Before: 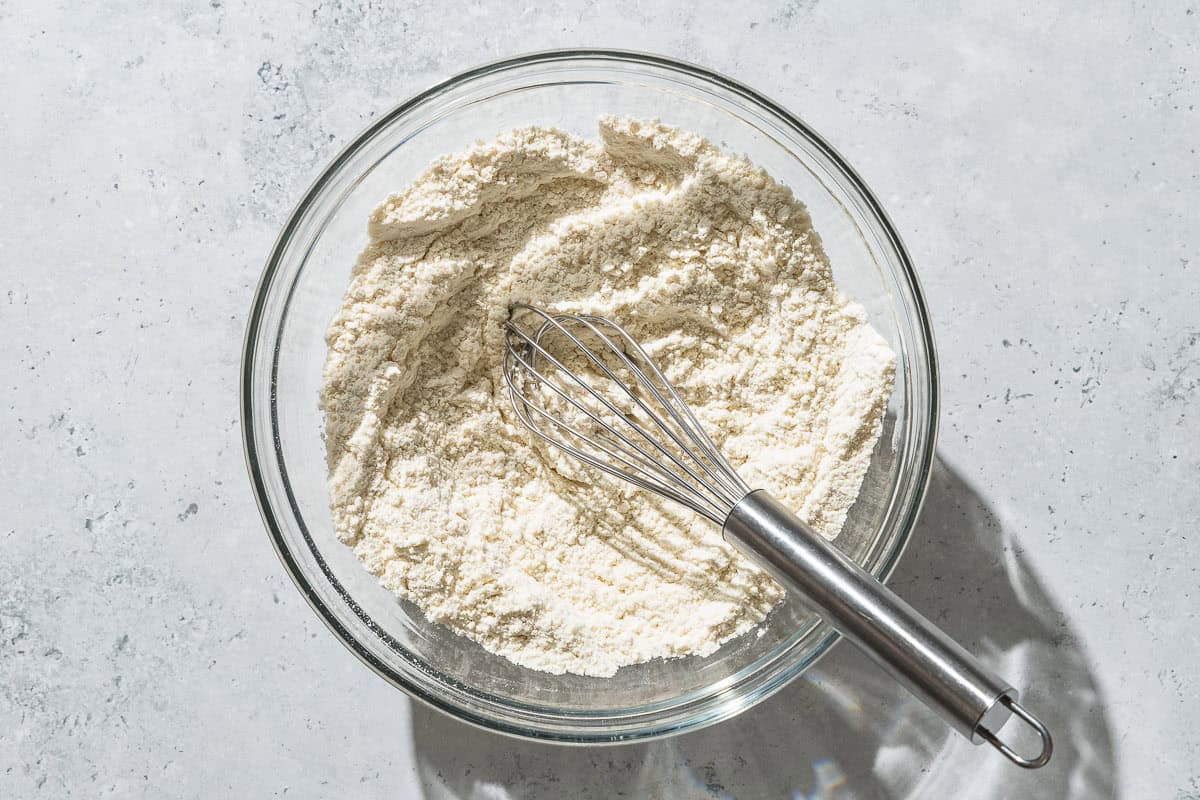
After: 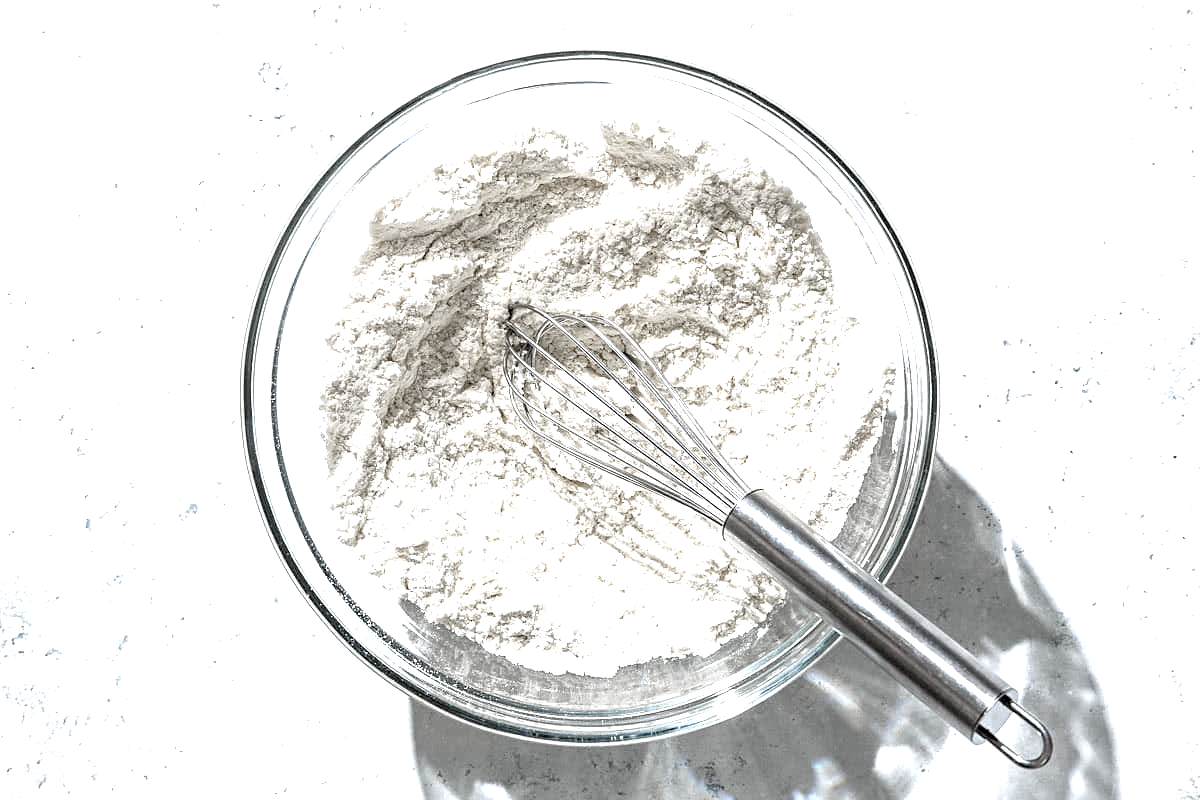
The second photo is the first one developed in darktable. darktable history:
vignetting: fall-off start 91.19%
color calibration: x 0.355, y 0.367, temperature 4700.38 K
color balance rgb: perceptual saturation grading › global saturation 35%, perceptual saturation grading › highlights -30%, perceptual saturation grading › shadows 35%, perceptual brilliance grading › global brilliance 3%, perceptual brilliance grading › highlights -3%, perceptual brilliance grading › shadows 3%
exposure: black level correction 0, exposure 0.9 EV, compensate highlight preservation false
rgb levels: levels [[0.029, 0.461, 0.922], [0, 0.5, 1], [0, 0.5, 1]]
sharpen: amount 0.2
color zones: curves: ch0 [(0, 0.613) (0.01, 0.613) (0.245, 0.448) (0.498, 0.529) (0.642, 0.665) (0.879, 0.777) (0.99, 0.613)]; ch1 [(0, 0.272) (0.219, 0.127) (0.724, 0.346)]
contrast brightness saturation: brightness -0.09
